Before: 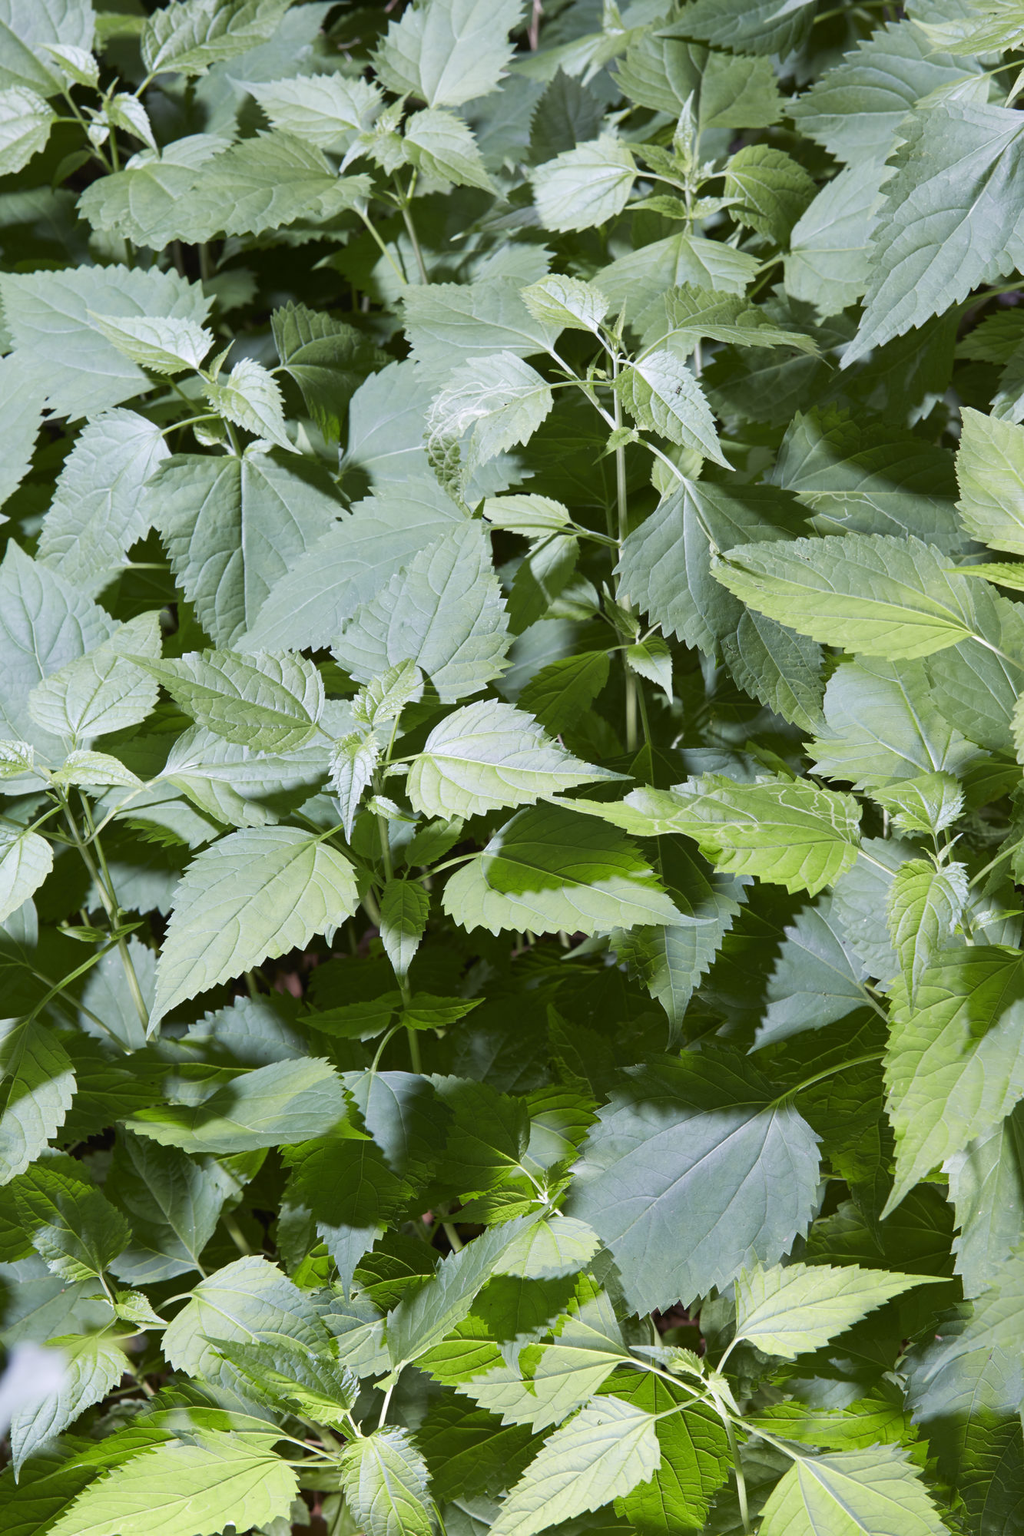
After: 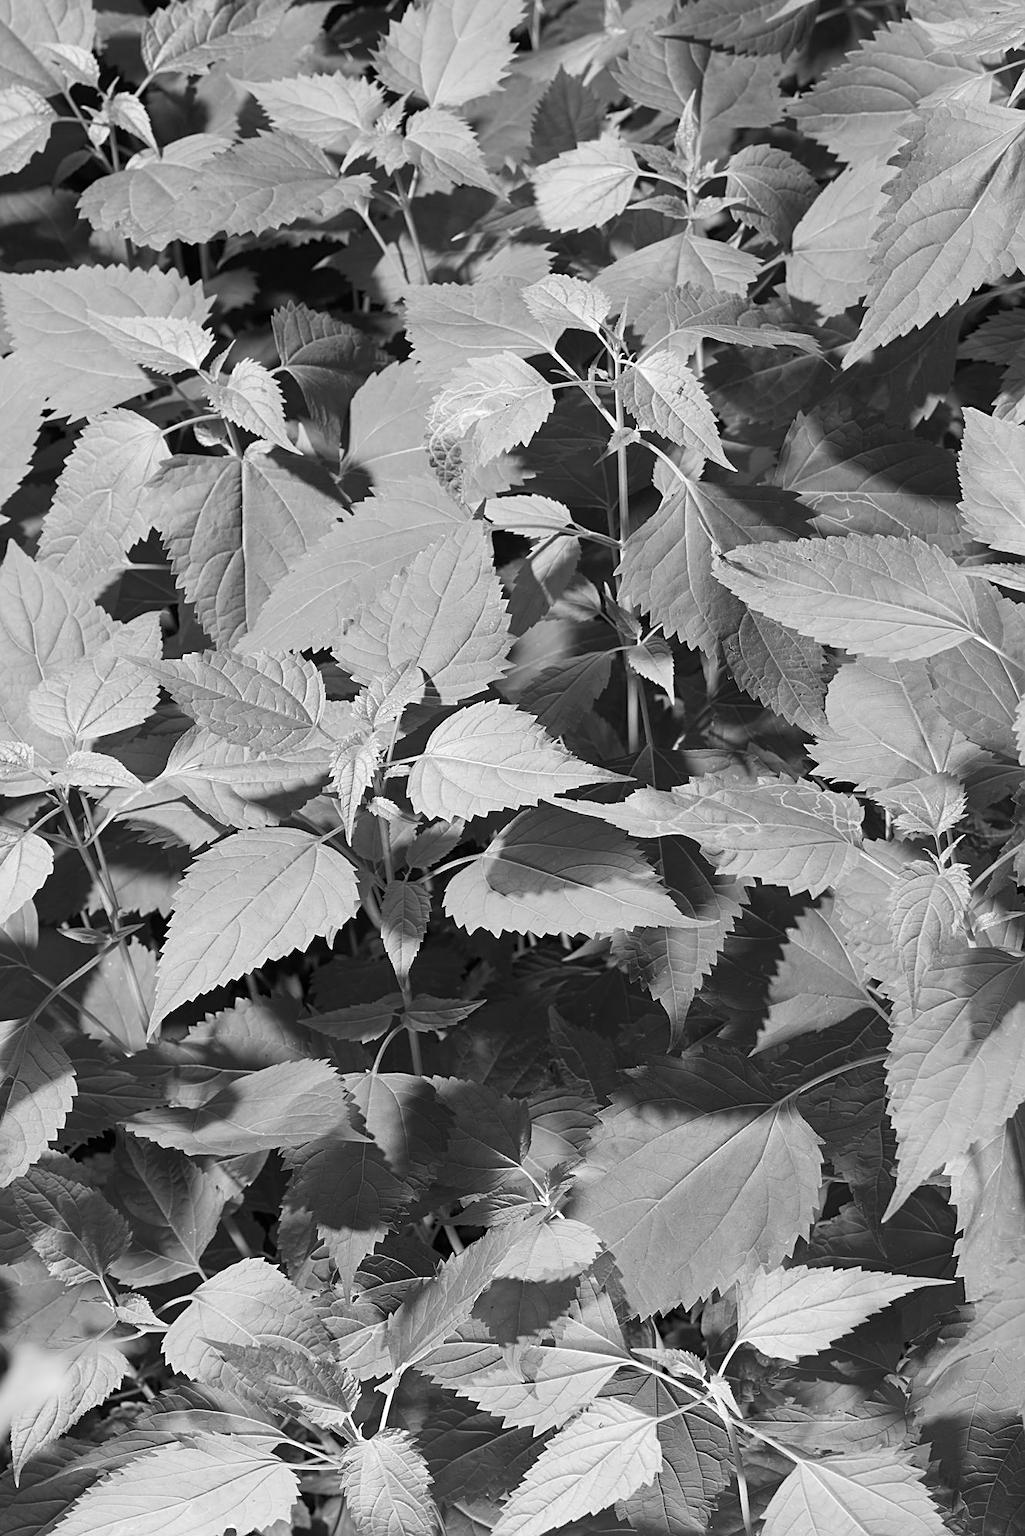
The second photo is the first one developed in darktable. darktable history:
sharpen: on, module defaults
color balance: output saturation 110%
contrast brightness saturation: saturation -1
crop: top 0.05%, bottom 0.098%
